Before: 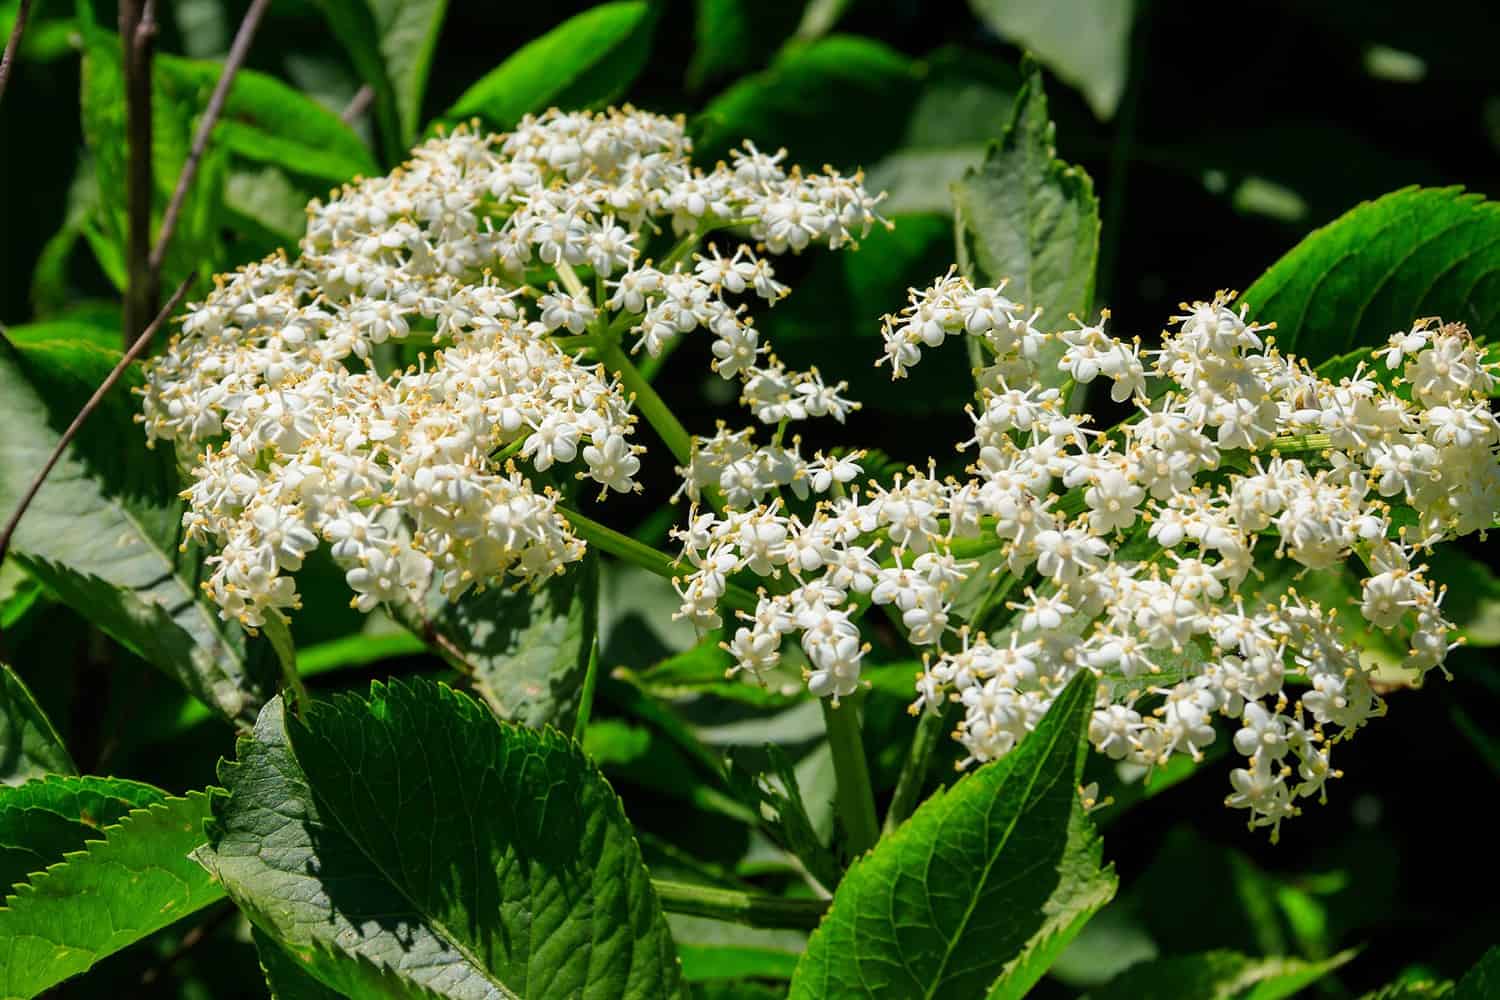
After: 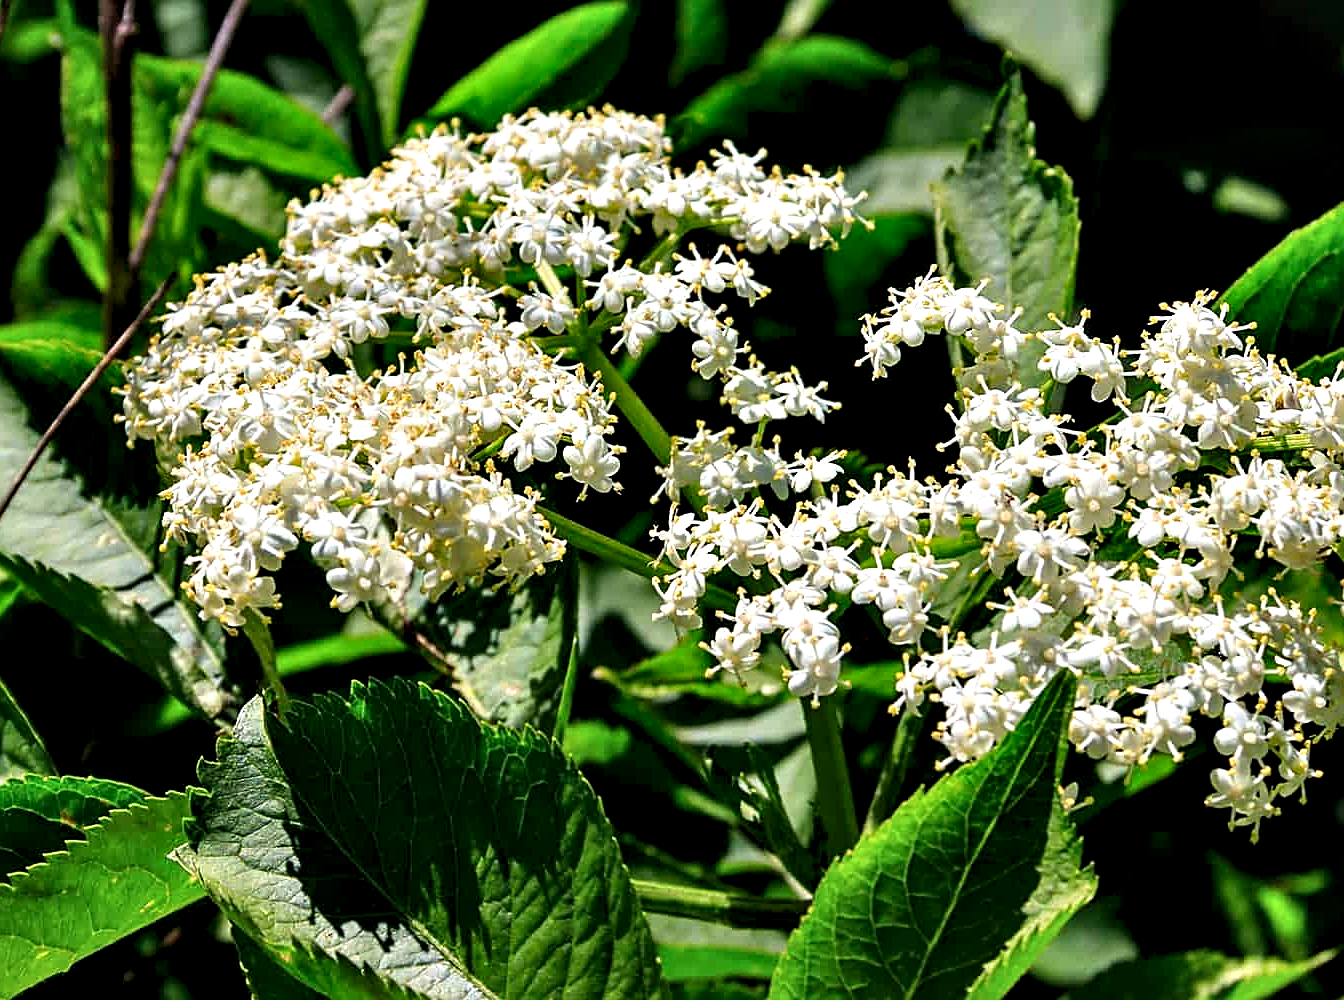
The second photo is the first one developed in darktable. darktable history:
crop and rotate: left 1.397%, right 8.964%
sharpen: amount 0.496
contrast equalizer: octaves 7, y [[0.6 ×6], [0.55 ×6], [0 ×6], [0 ×6], [0 ×6]]
